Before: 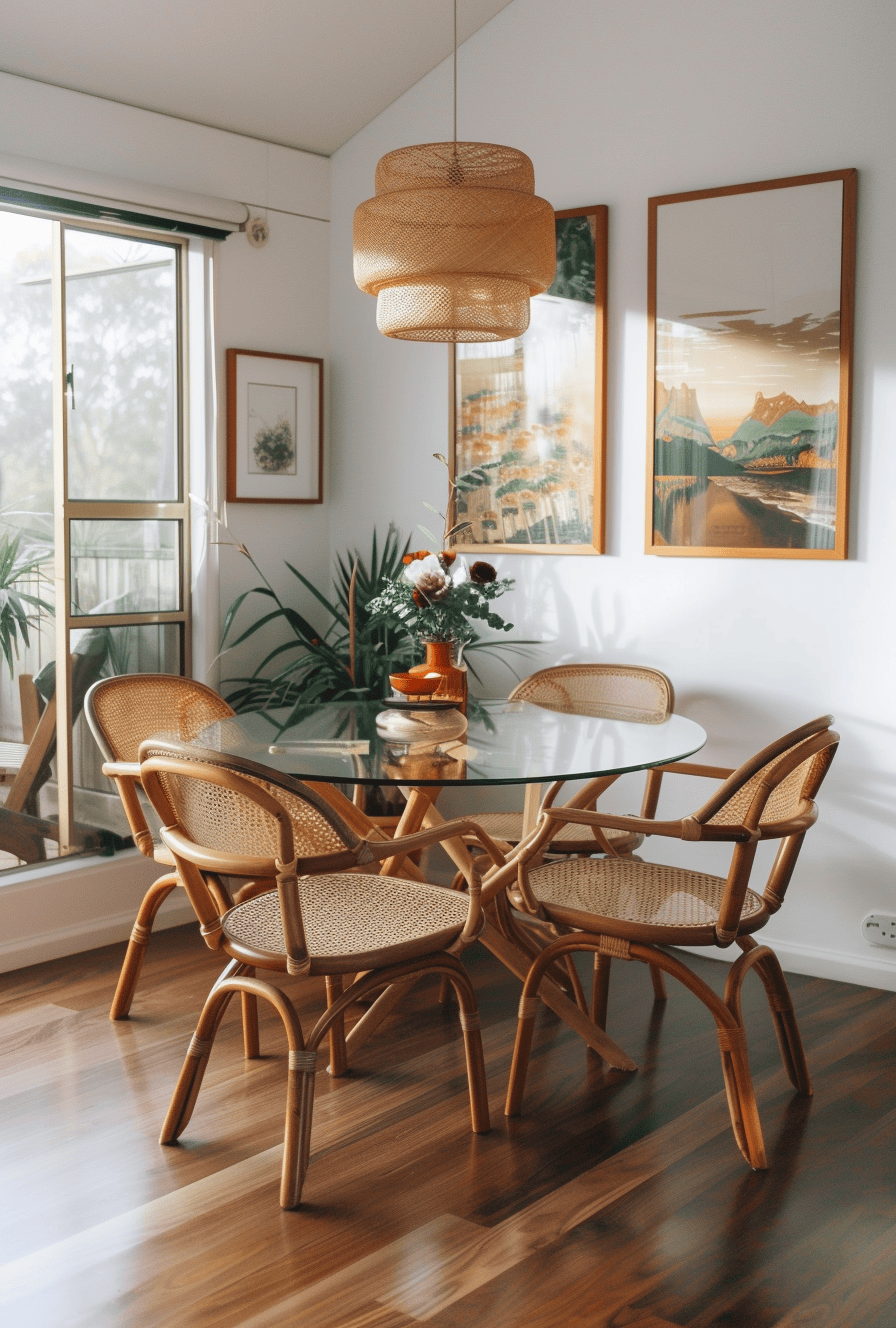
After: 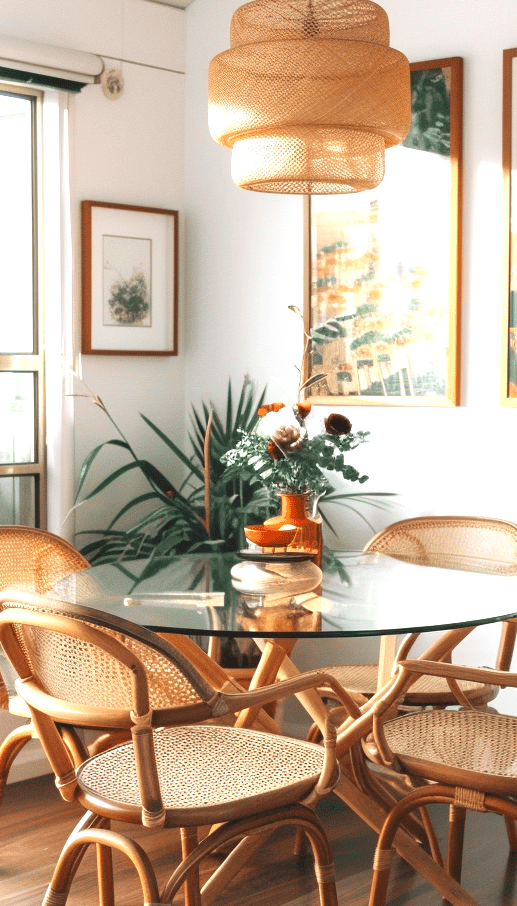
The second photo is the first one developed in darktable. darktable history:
crop: left 16.202%, top 11.208%, right 26.045%, bottom 20.557%
exposure: black level correction 0.001, exposure 1 EV, compensate highlight preservation false
